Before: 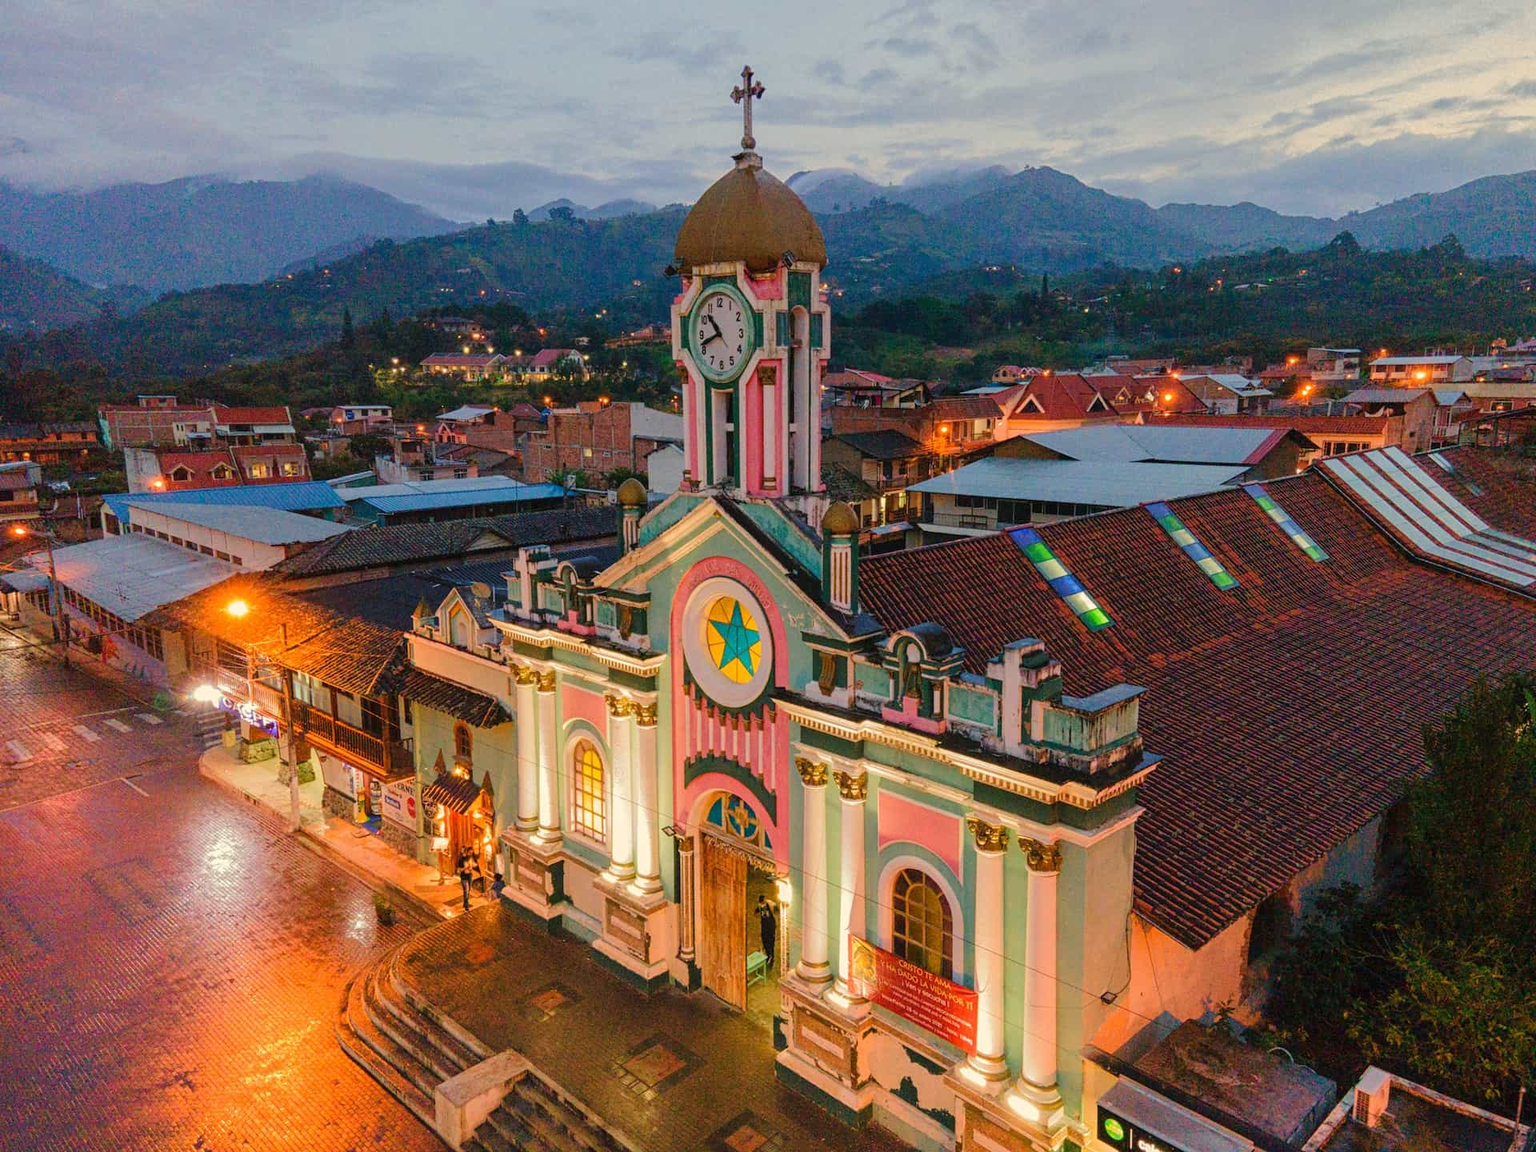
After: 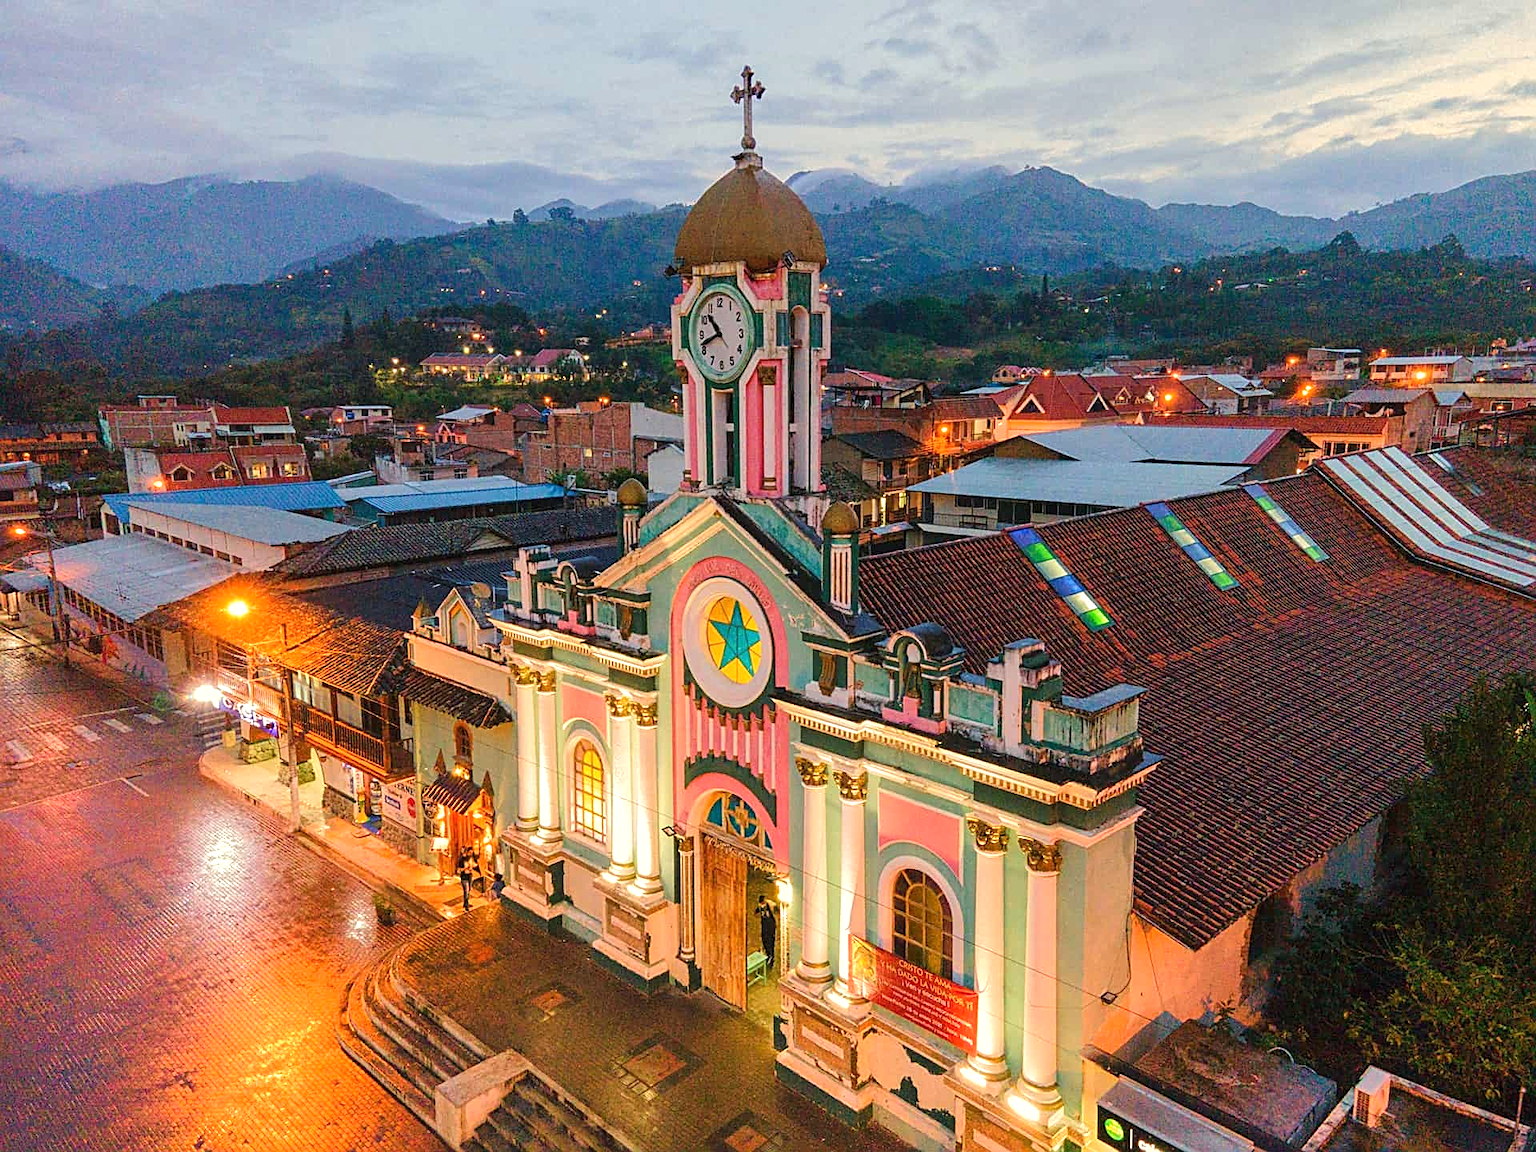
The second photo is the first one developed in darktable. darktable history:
exposure: exposure 0.426 EV, compensate highlight preservation false
sharpen: on, module defaults
